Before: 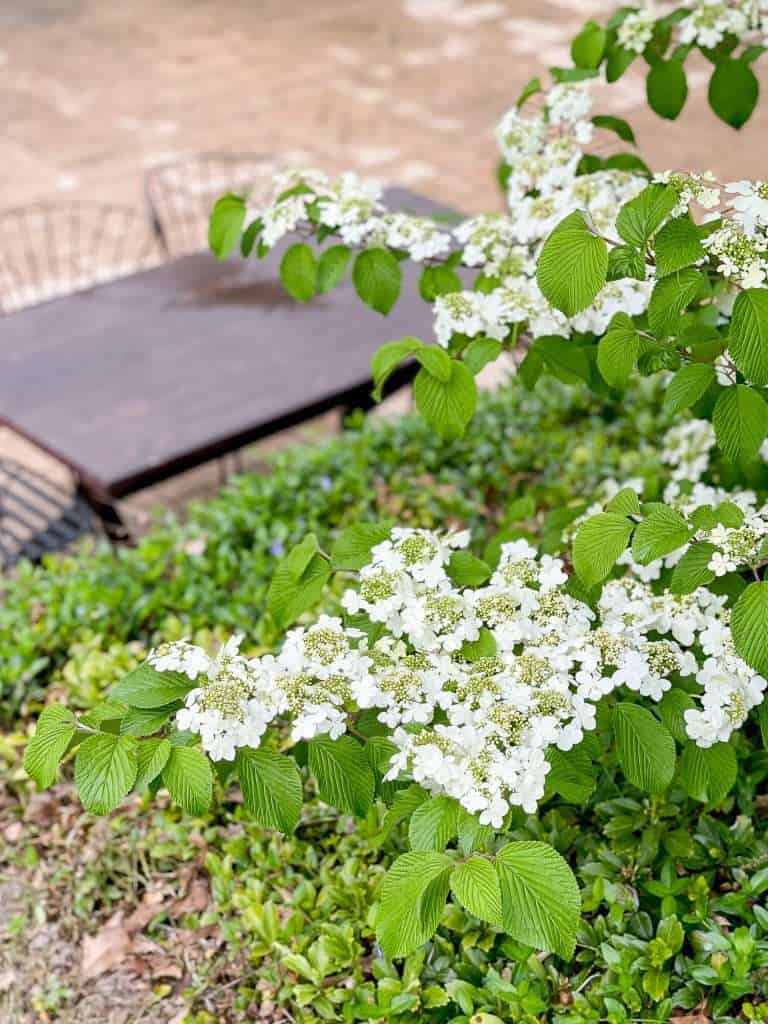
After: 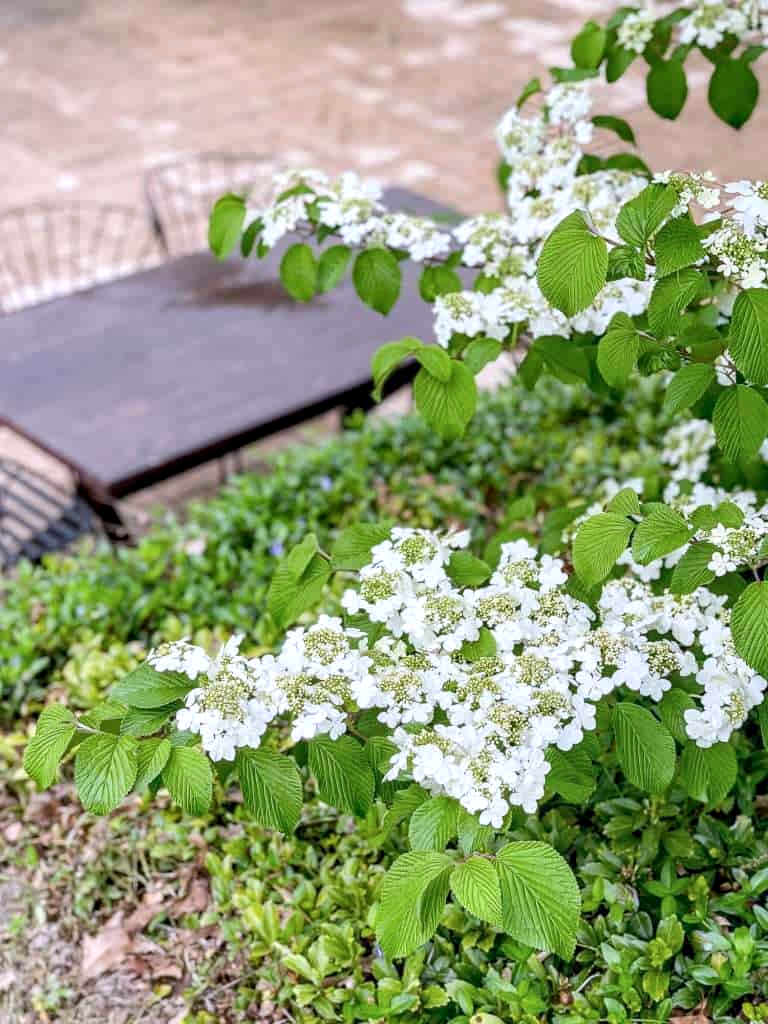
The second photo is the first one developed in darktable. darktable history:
white balance: red 1, blue 1
local contrast: on, module defaults
color calibration: illuminant as shot in camera, x 0.358, y 0.373, temperature 4628.91 K
